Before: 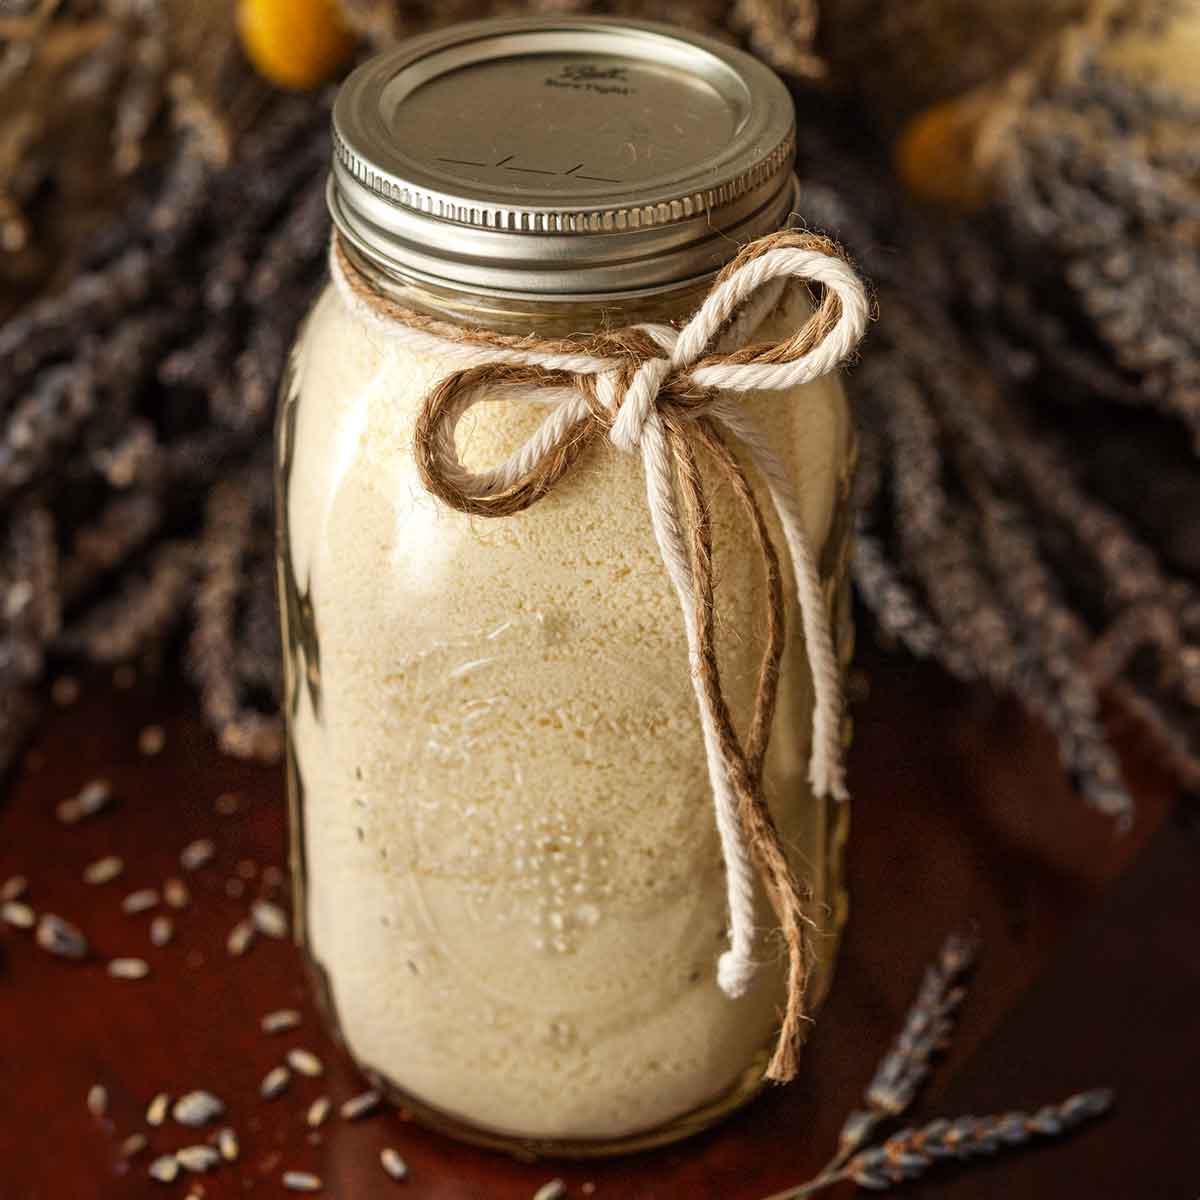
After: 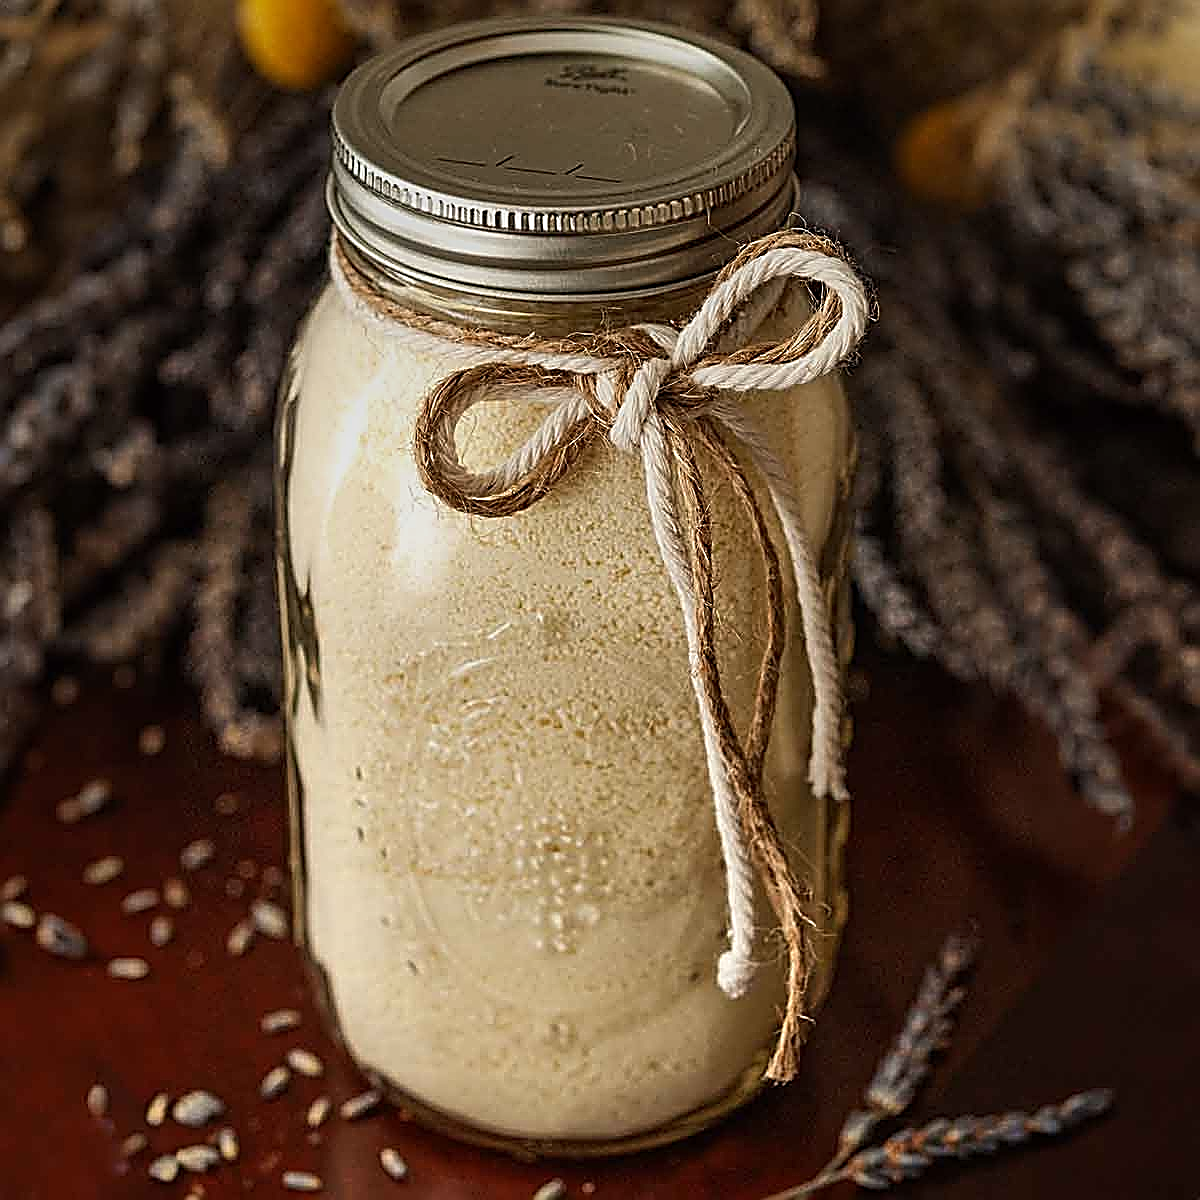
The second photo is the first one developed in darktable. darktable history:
sharpen: amount 2
graduated density: on, module defaults
